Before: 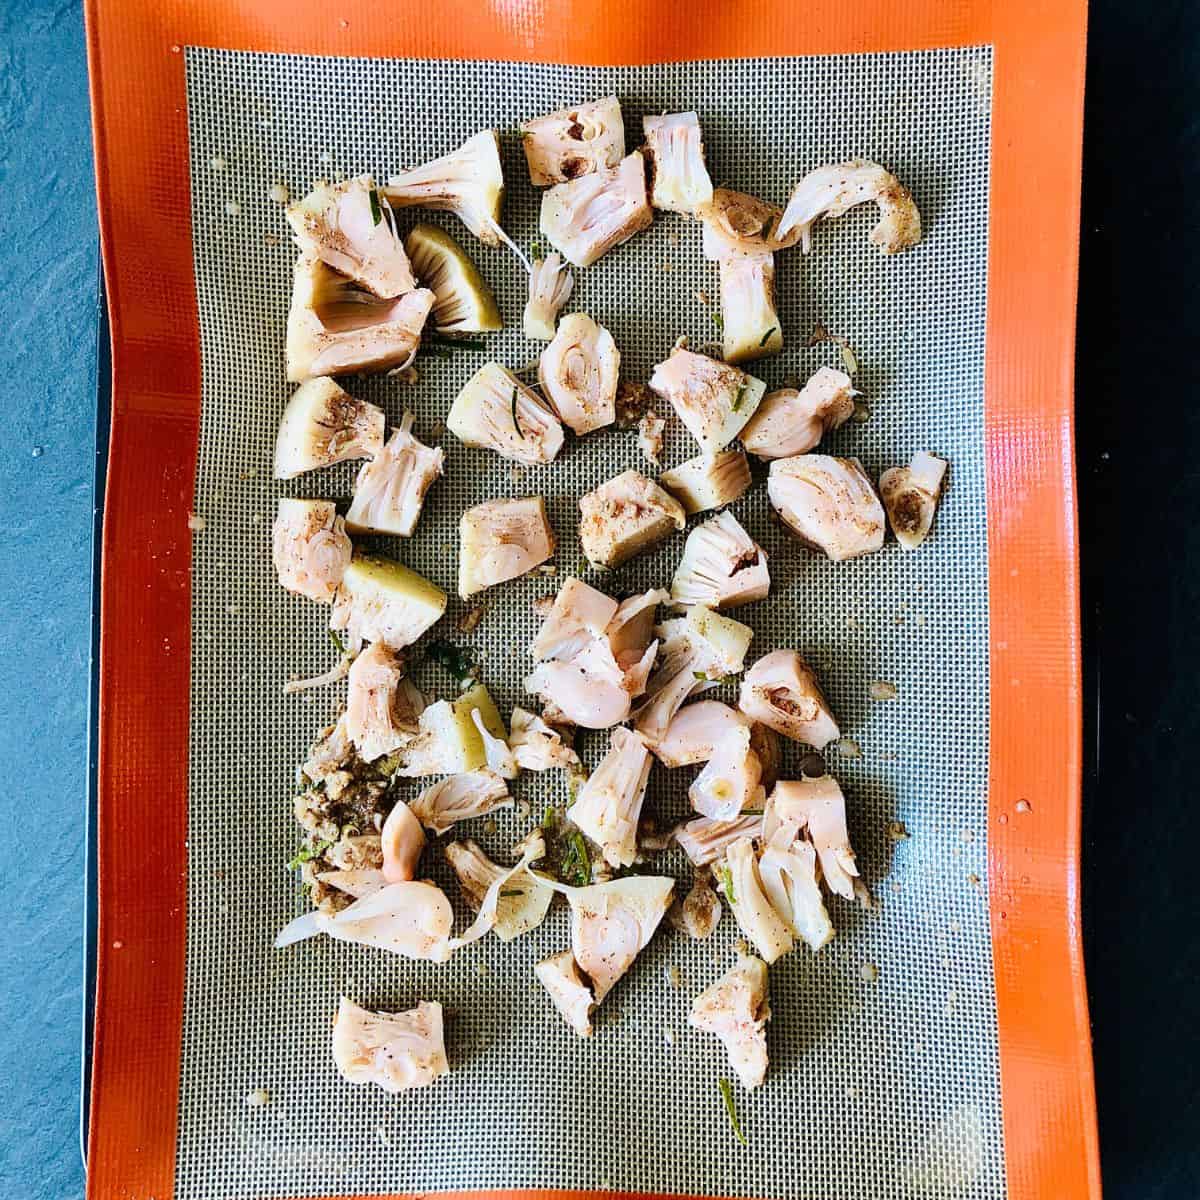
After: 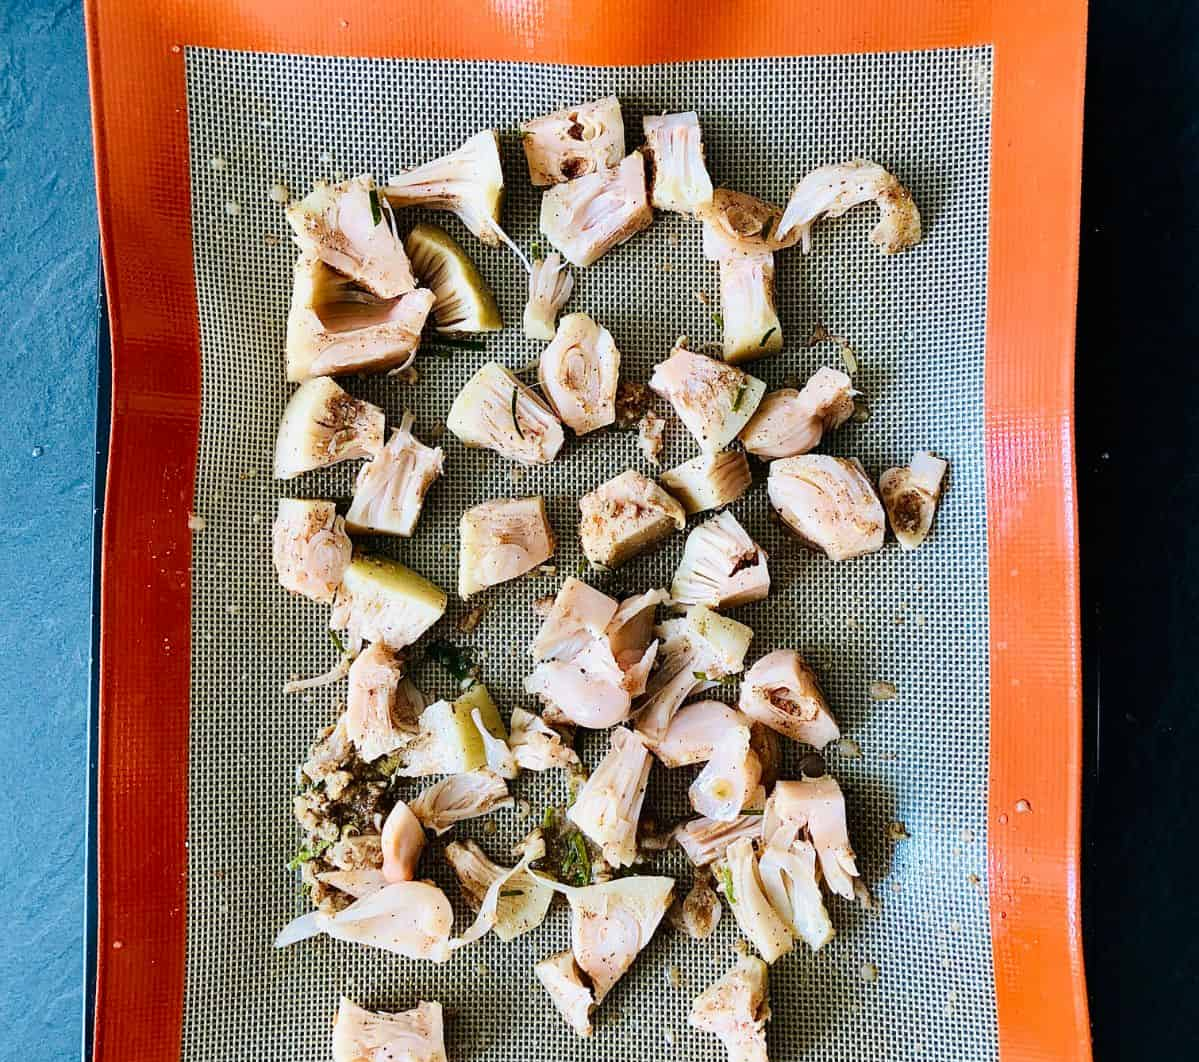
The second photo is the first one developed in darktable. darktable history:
tone curve: curves: ch0 [(0, 0) (0.161, 0.144) (0.501, 0.497) (1, 1)], color space Lab, independent channels, preserve colors none
crop and rotate: top 0%, bottom 11.418%
